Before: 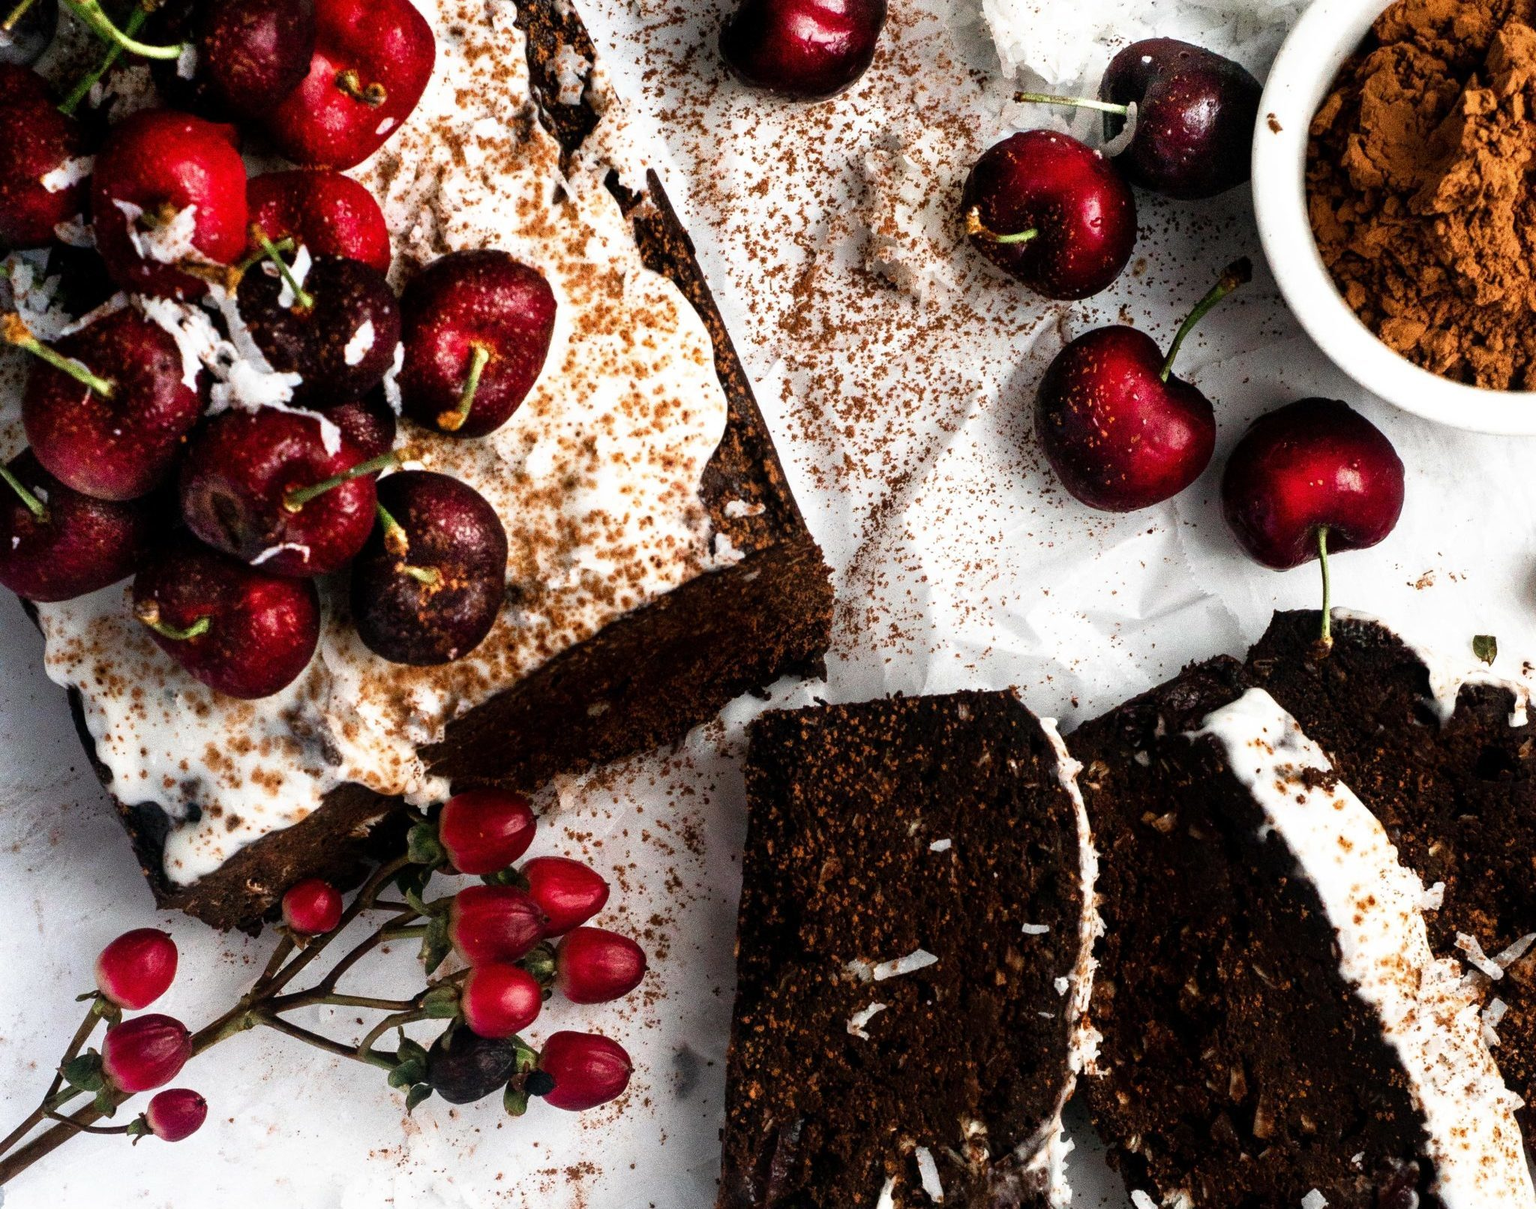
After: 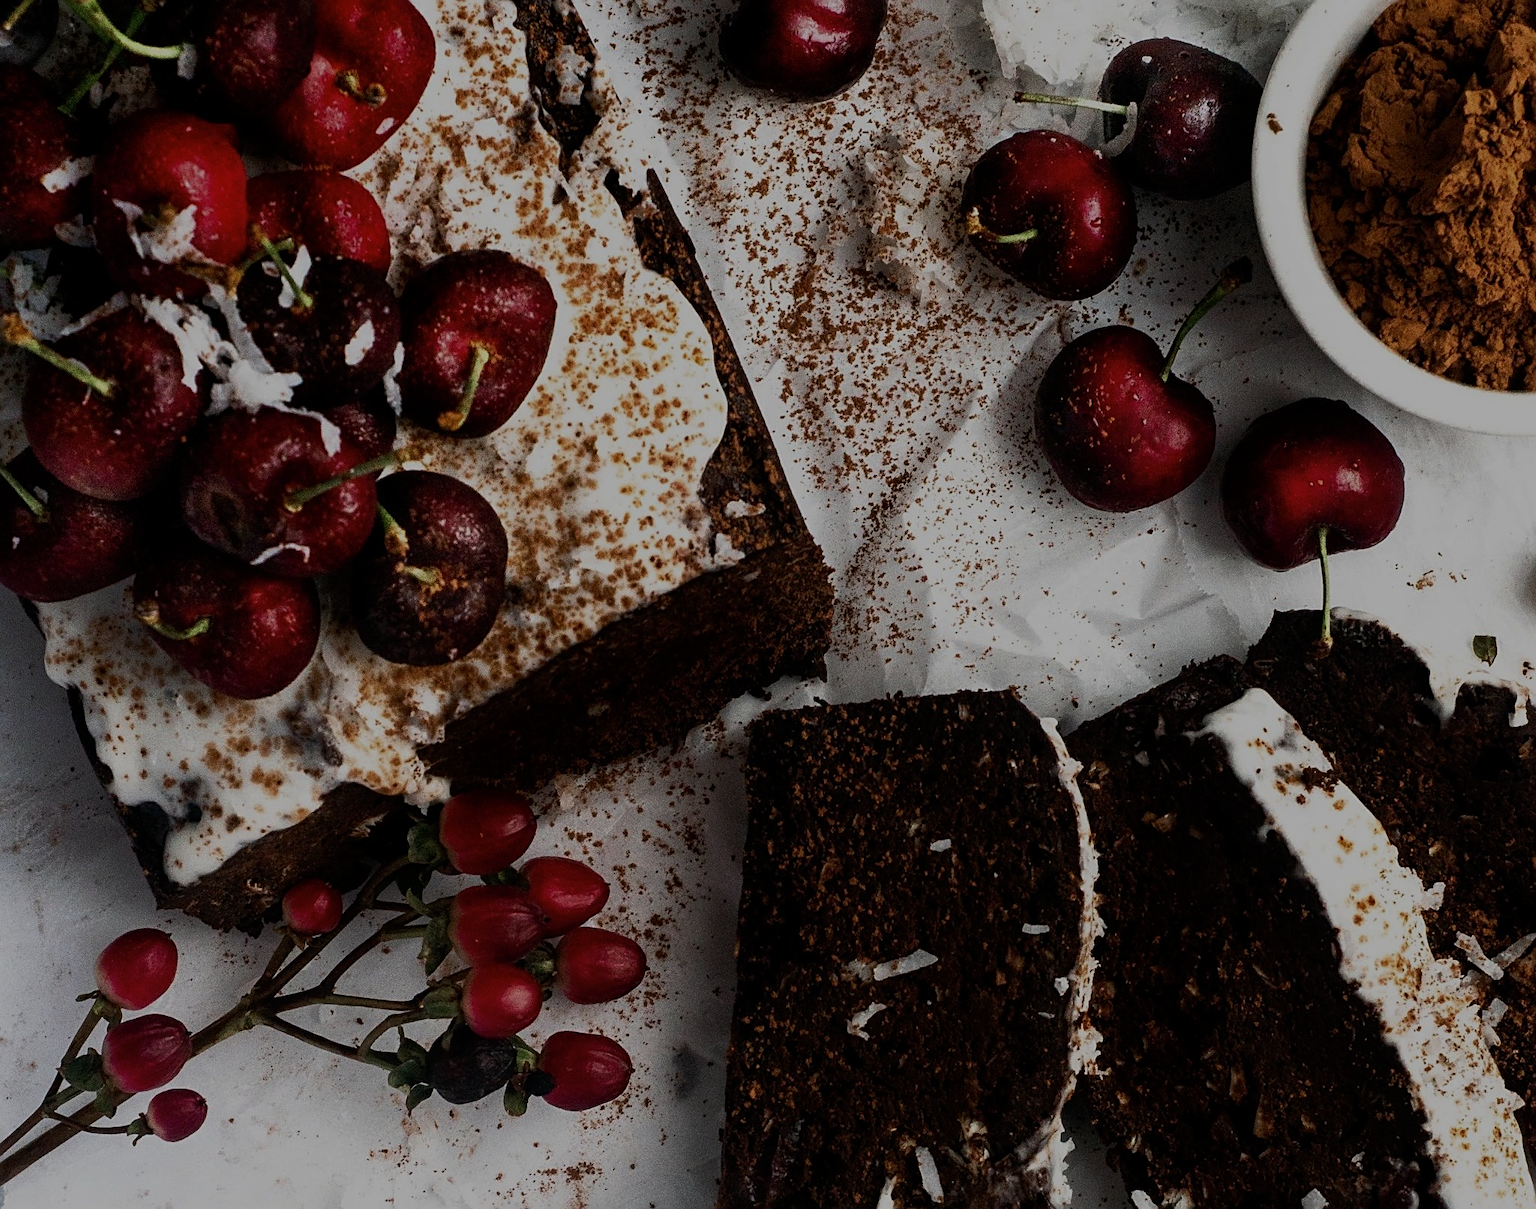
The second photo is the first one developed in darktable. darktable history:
tone curve: curves: ch0 [(0, 0) (0.339, 0.306) (0.687, 0.706) (1, 1)], color space Lab, linked channels, preserve colors none
sharpen: on, module defaults
exposure: exposure -1.468 EV, compensate highlight preservation false
